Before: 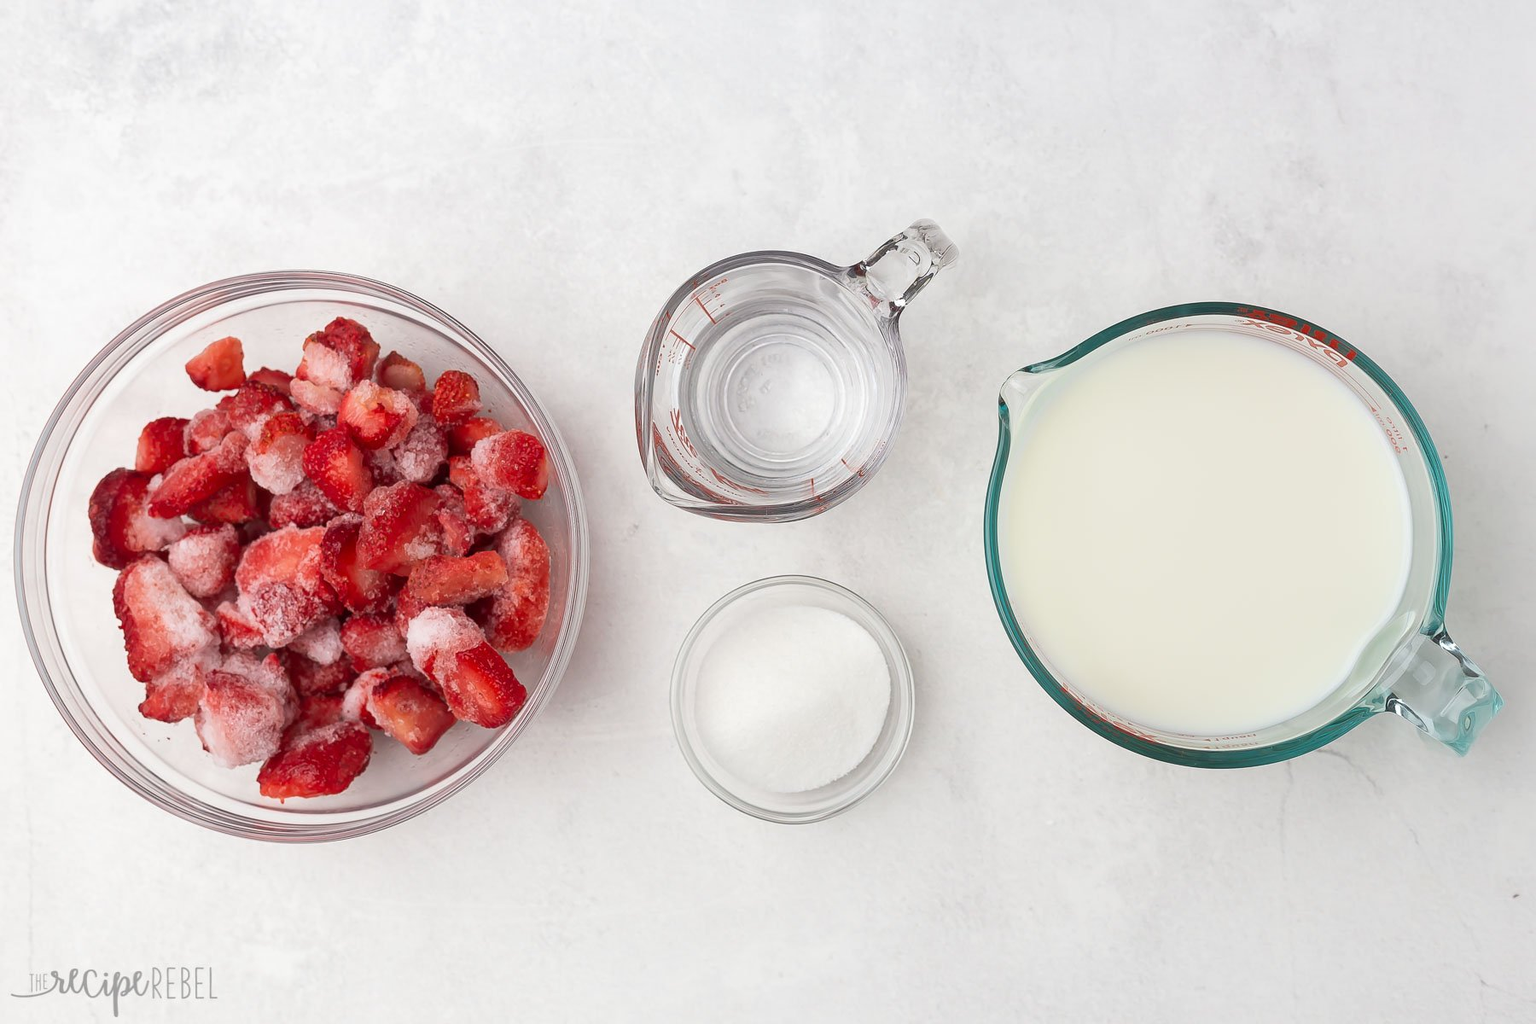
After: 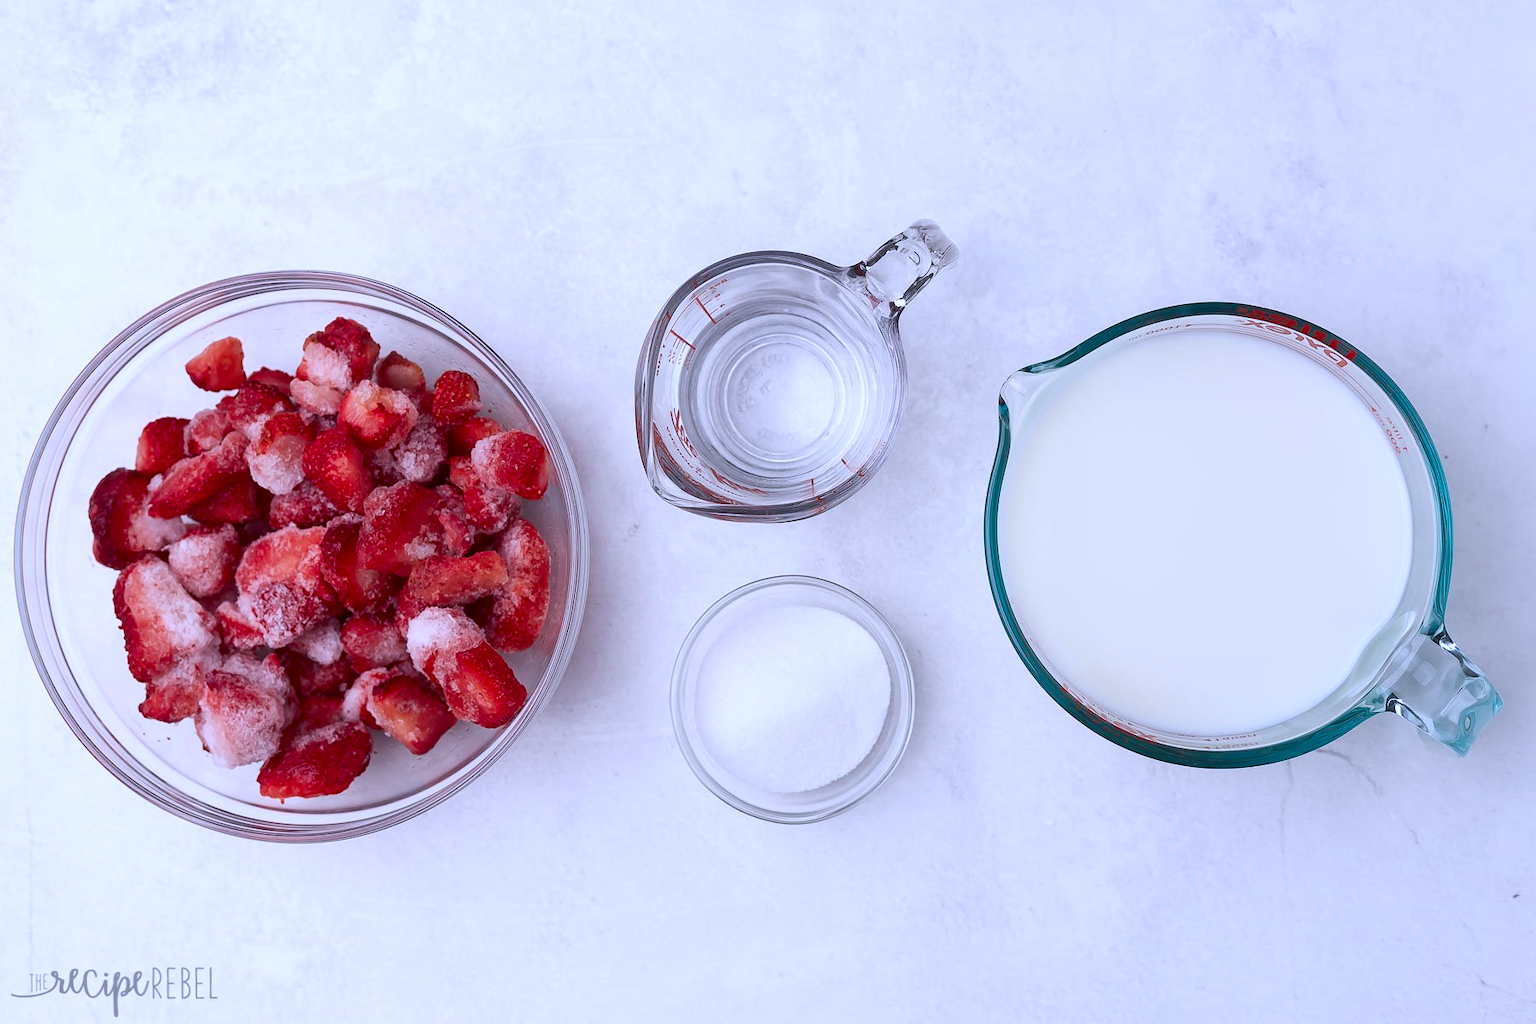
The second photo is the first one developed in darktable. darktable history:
contrast brightness saturation: contrast 0.07, brightness -0.13, saturation 0.06
color calibration: illuminant as shot in camera, x 0.379, y 0.396, temperature 4138.76 K
